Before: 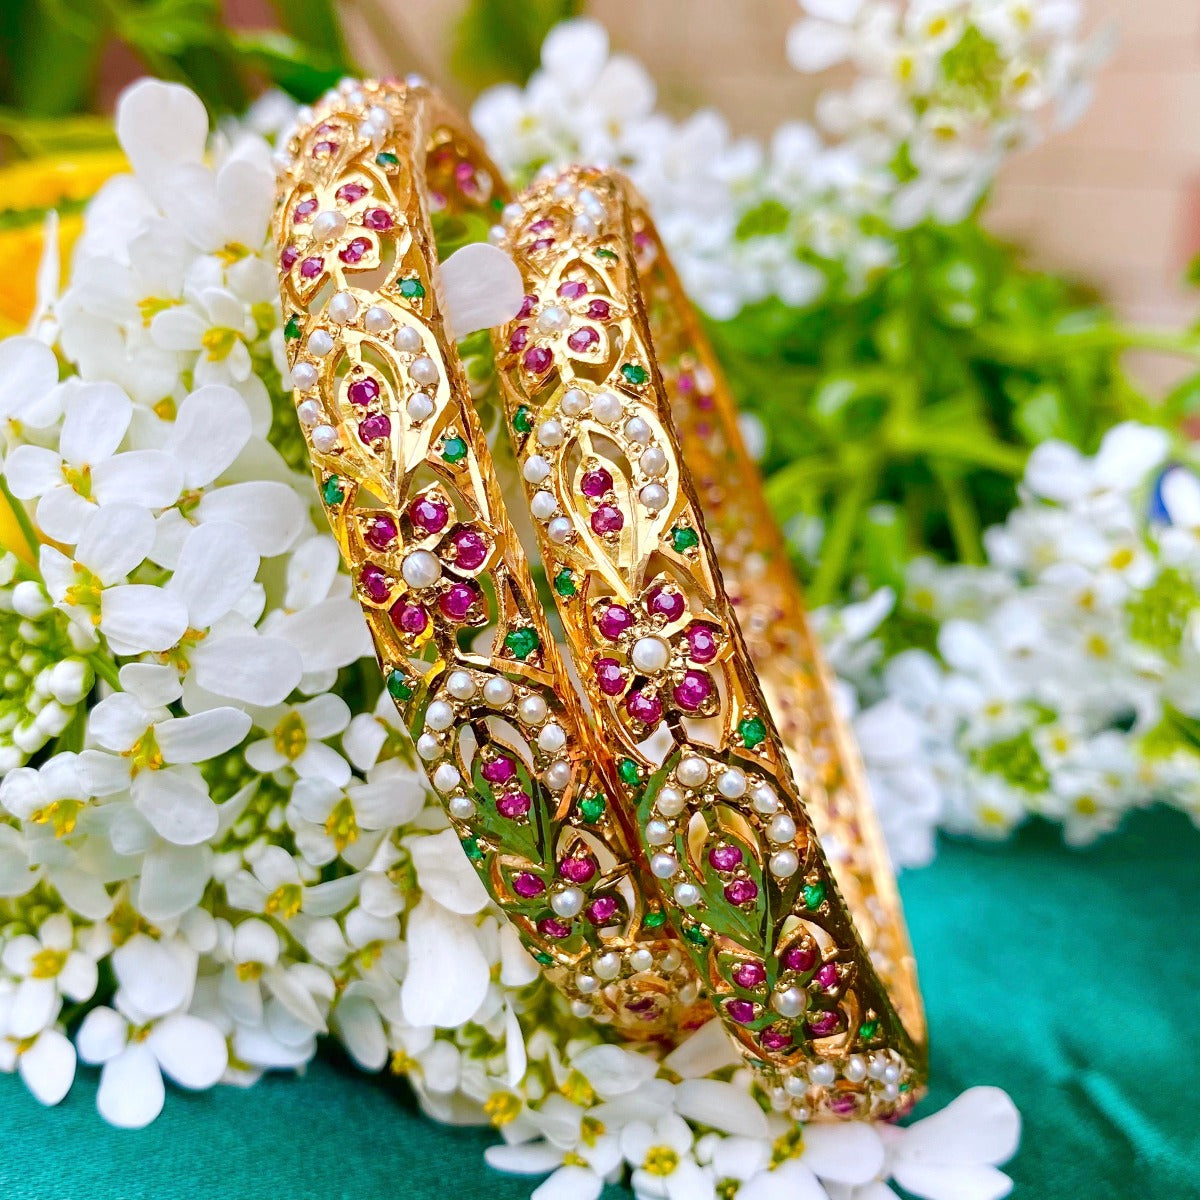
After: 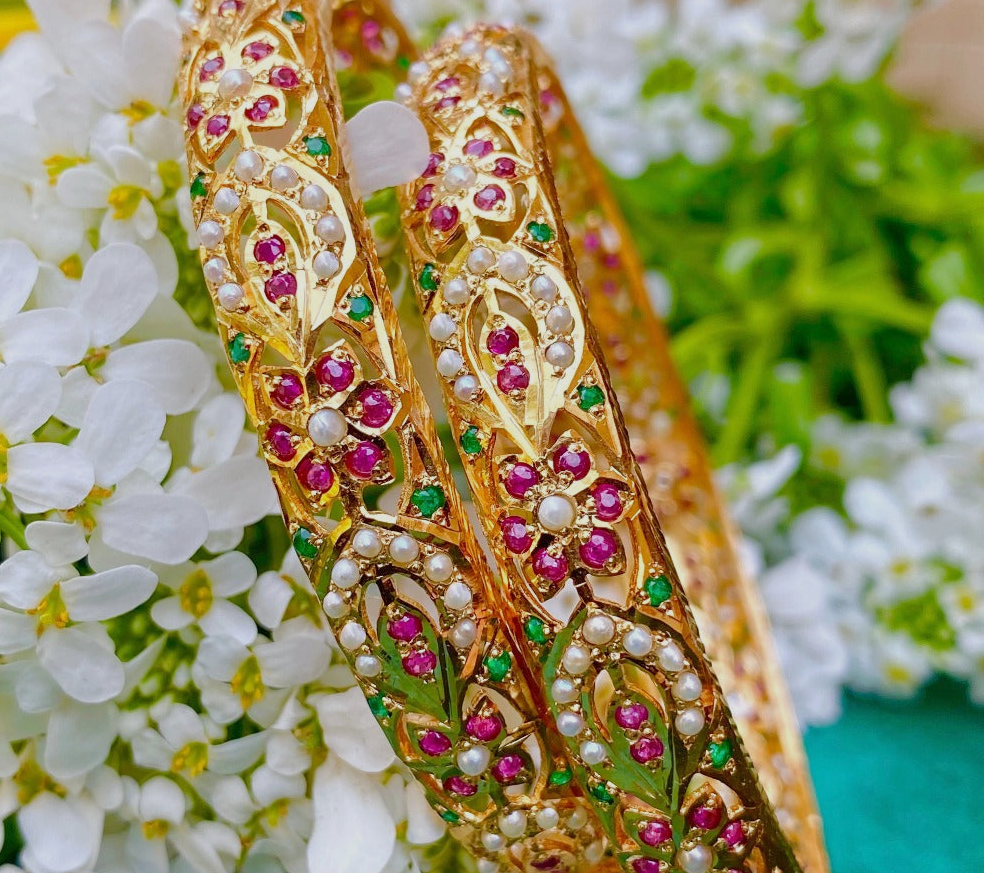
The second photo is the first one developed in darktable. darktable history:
crop: left 7.856%, top 11.836%, right 10.12%, bottom 15.387%
tone equalizer: -8 EV 0.25 EV, -7 EV 0.417 EV, -6 EV 0.417 EV, -5 EV 0.25 EV, -3 EV -0.25 EV, -2 EV -0.417 EV, -1 EV -0.417 EV, +0 EV -0.25 EV, edges refinement/feathering 500, mask exposure compensation -1.57 EV, preserve details guided filter
